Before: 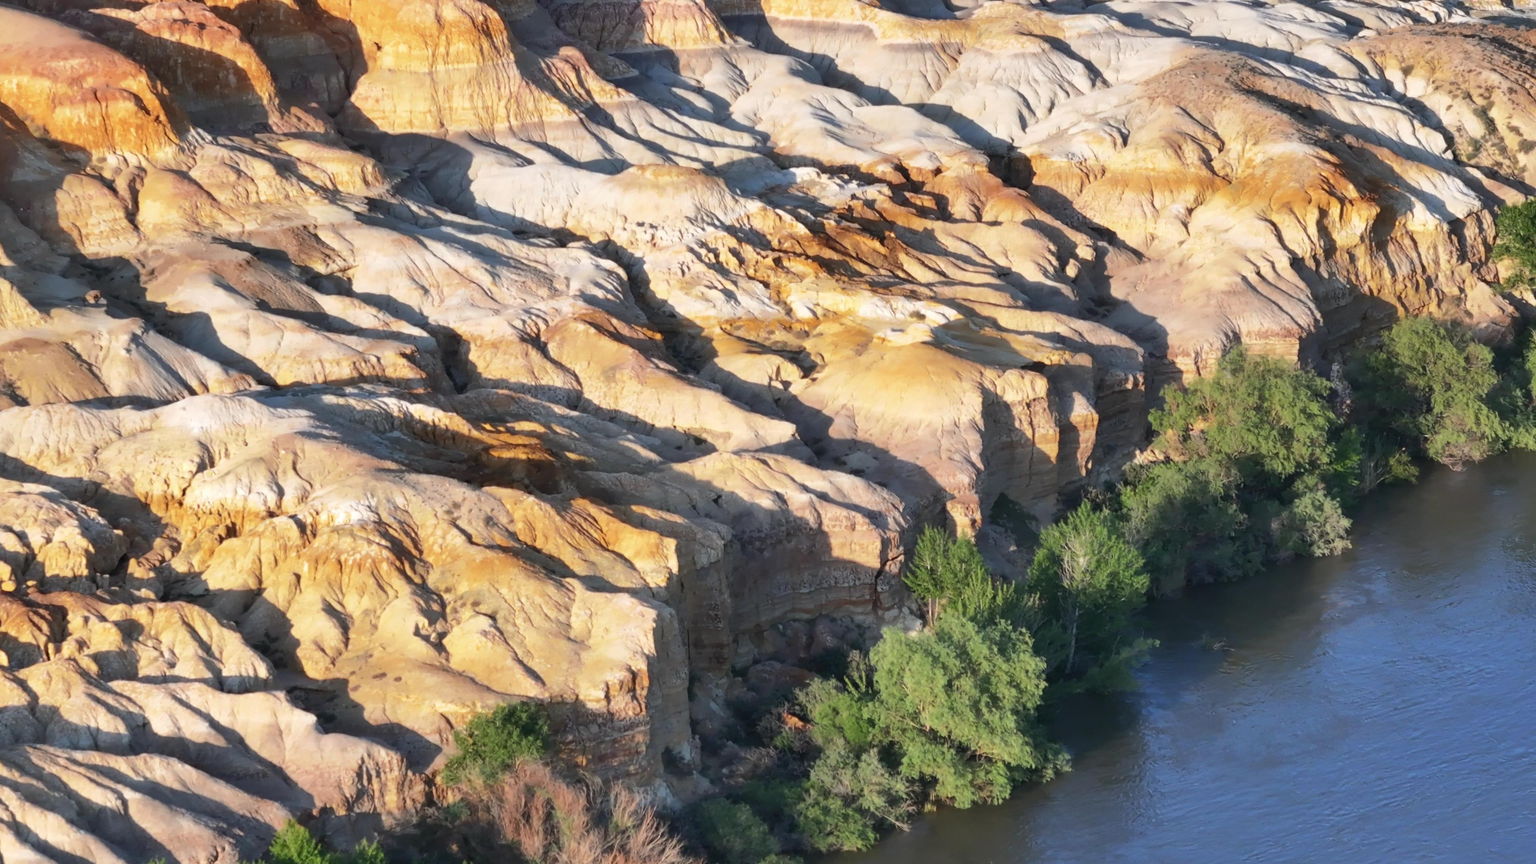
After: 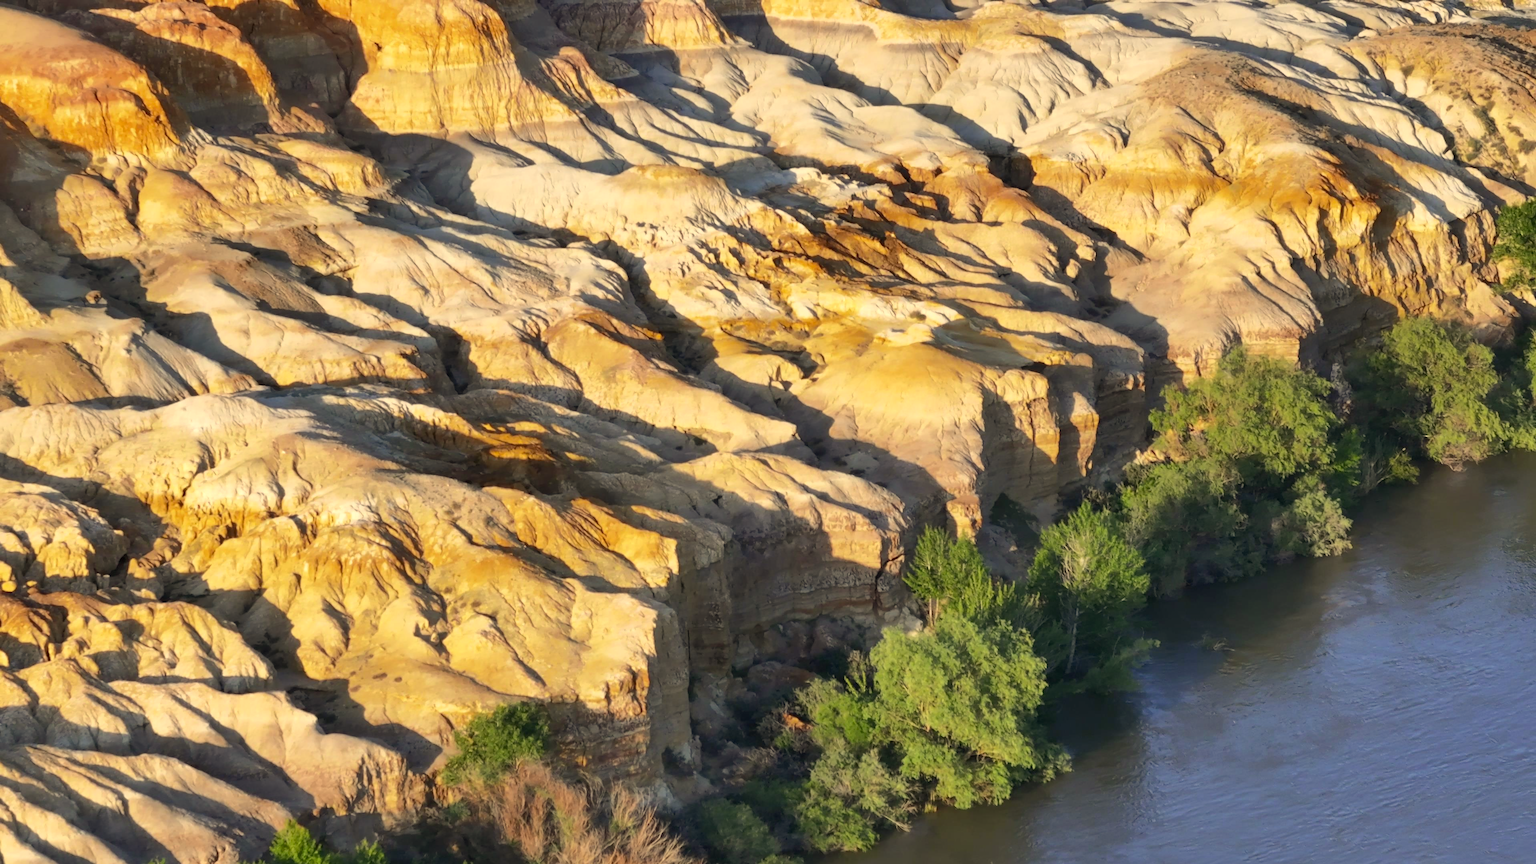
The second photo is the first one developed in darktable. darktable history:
color correction: highlights a* 2.32, highlights b* 23.41
exposure: black level correction 0.002, compensate exposure bias true, compensate highlight preservation false
color zones: curves: ch0 [(0.068, 0.464) (0.25, 0.5) (0.48, 0.508) (0.75, 0.536) (0.886, 0.476) (0.967, 0.456)]; ch1 [(0.066, 0.456) (0.25, 0.5) (0.616, 0.508) (0.746, 0.56) (0.934, 0.444)]
